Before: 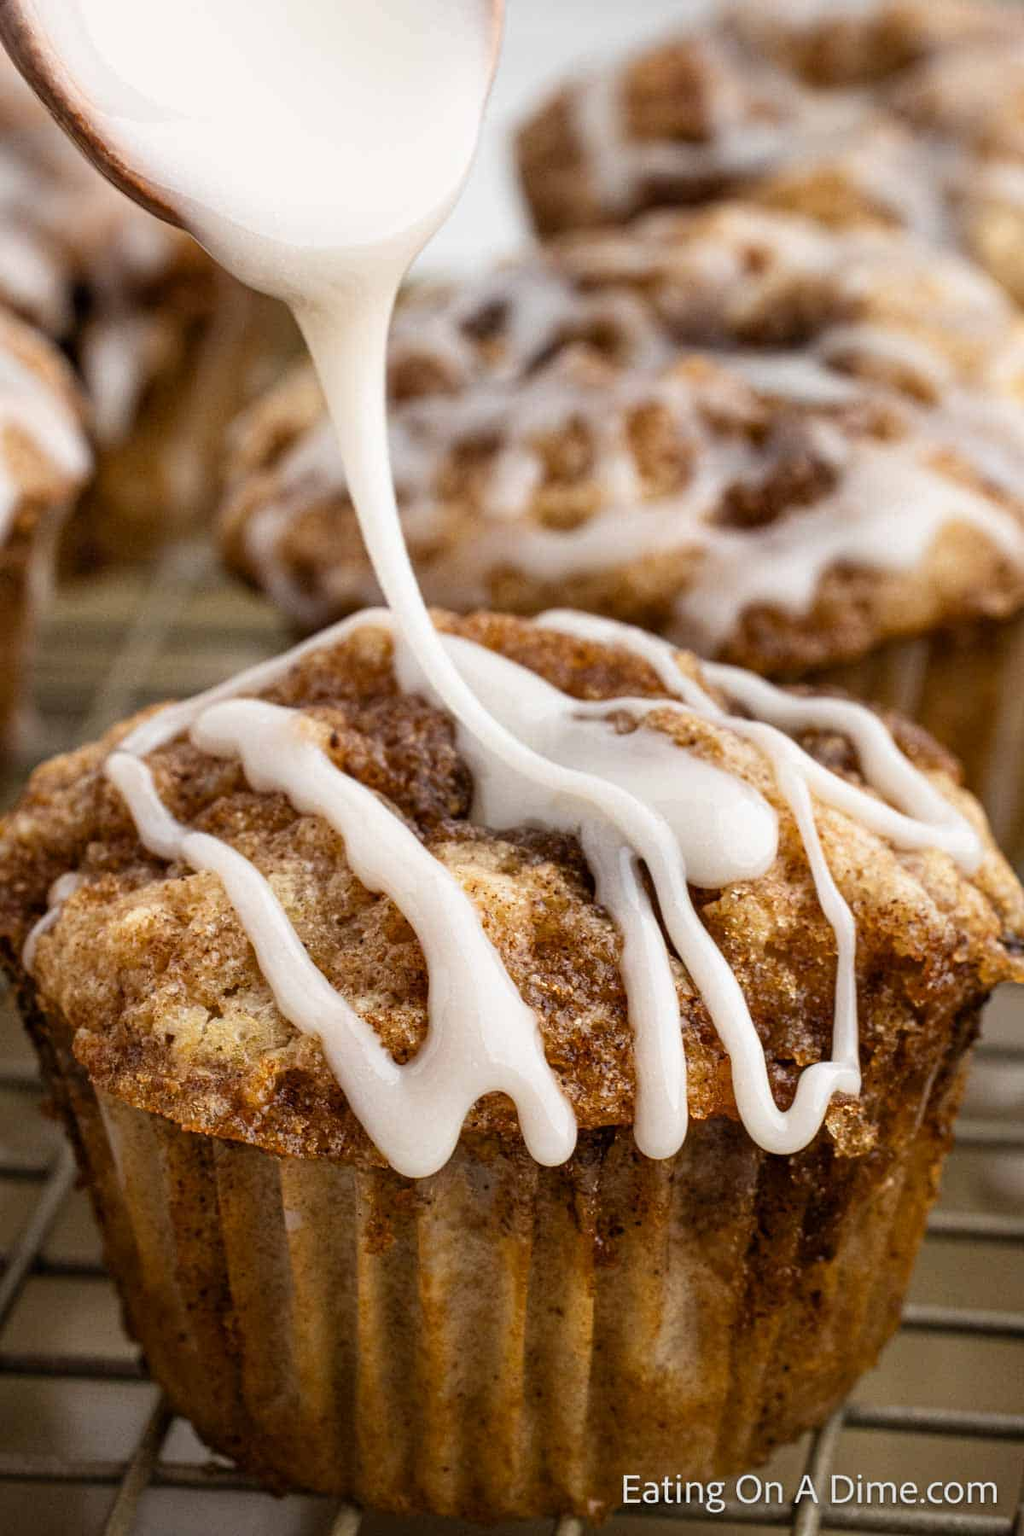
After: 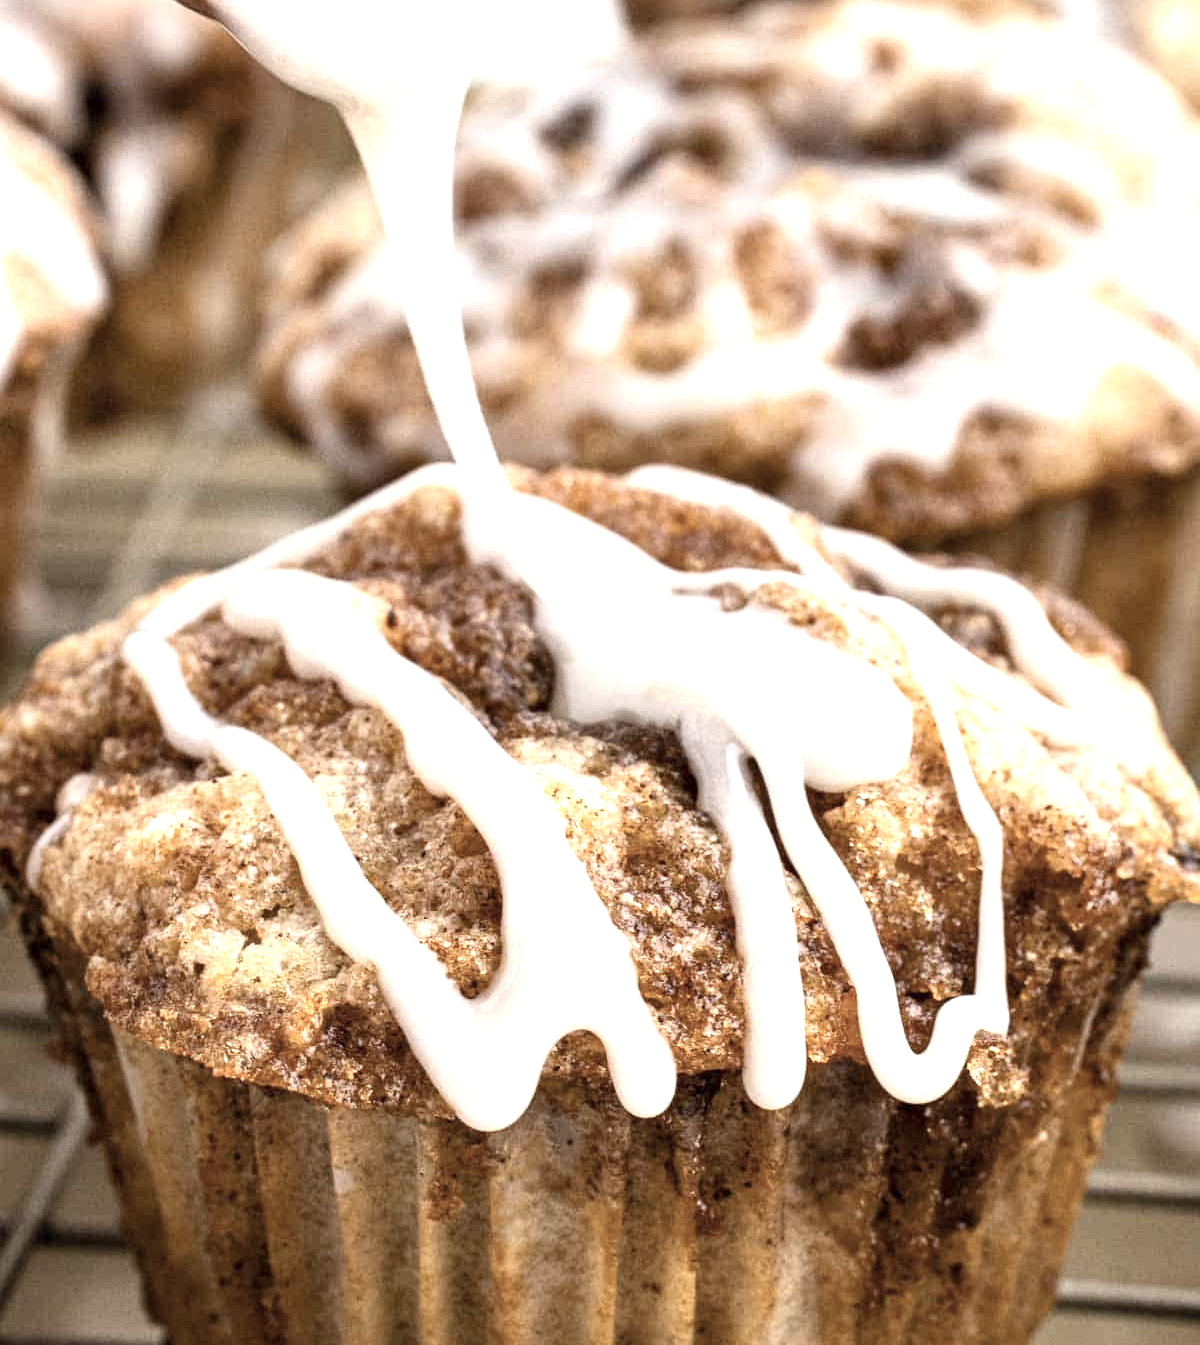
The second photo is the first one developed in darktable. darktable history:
exposure: black level correction 0.001, exposure 1.128 EV, compensate highlight preservation false
crop: top 13.862%, bottom 11.4%
contrast brightness saturation: contrast 0.096, saturation -0.378
